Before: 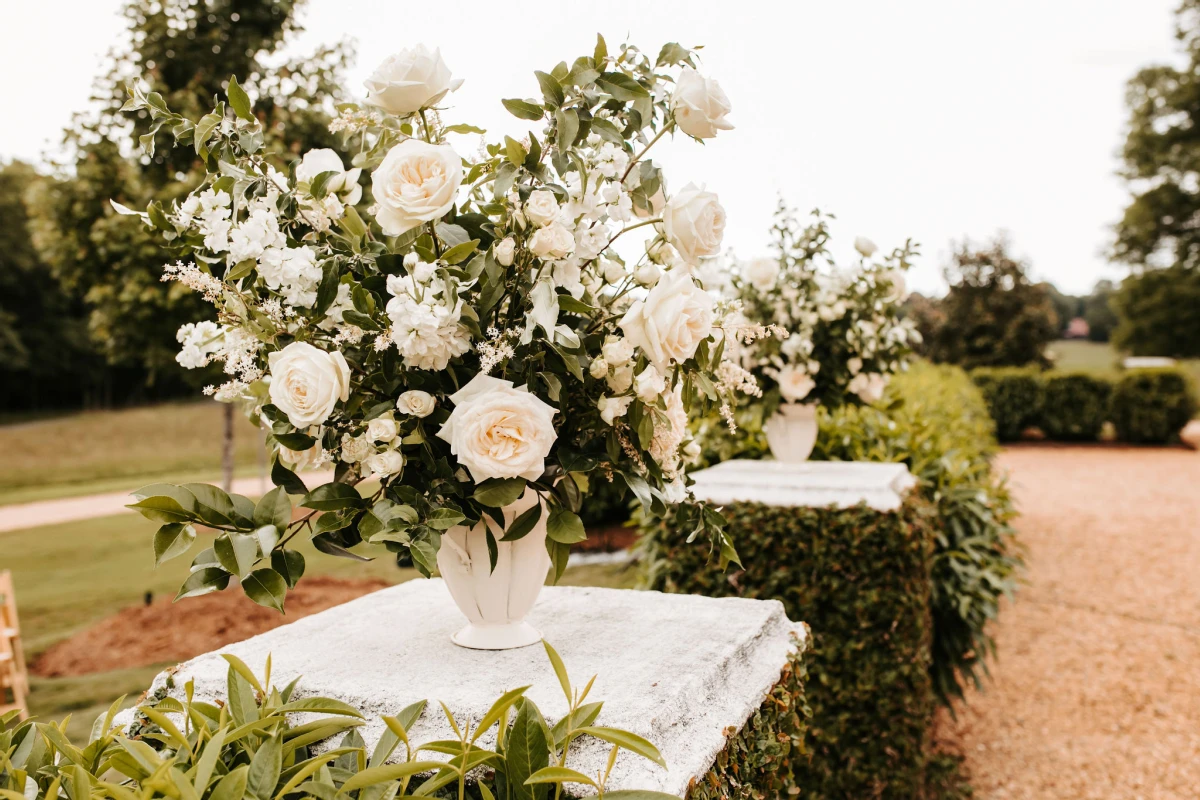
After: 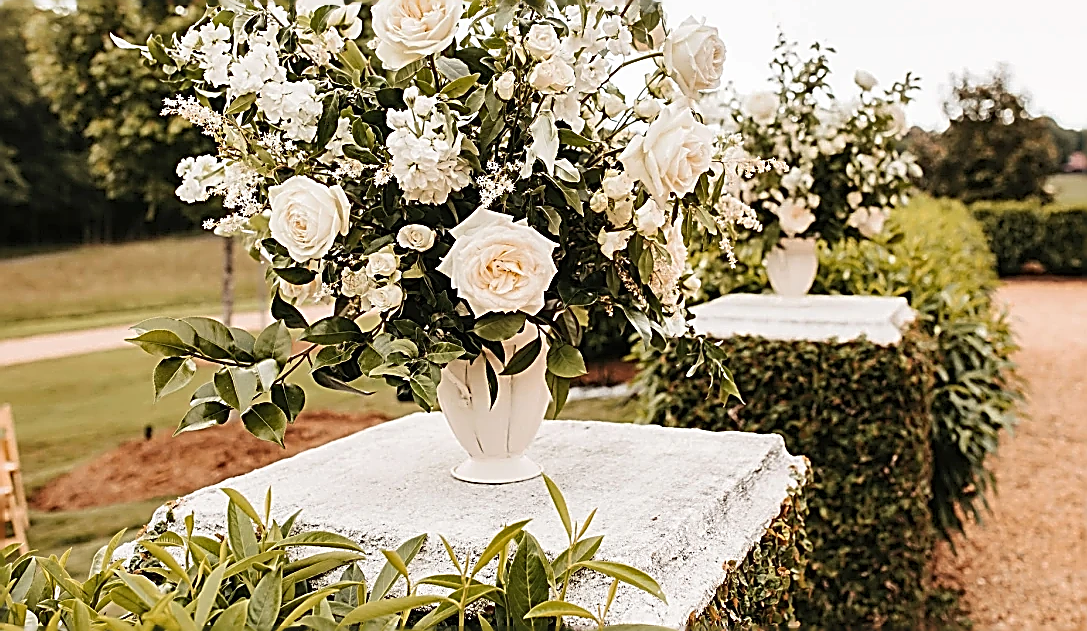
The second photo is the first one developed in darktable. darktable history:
crop: top 20.758%, right 9.347%, bottom 0.339%
shadows and highlights: shadows 53.16, soften with gaussian
contrast brightness saturation: contrast 0.049, brightness 0.065, saturation 0.006
sharpen: amount 1.984
